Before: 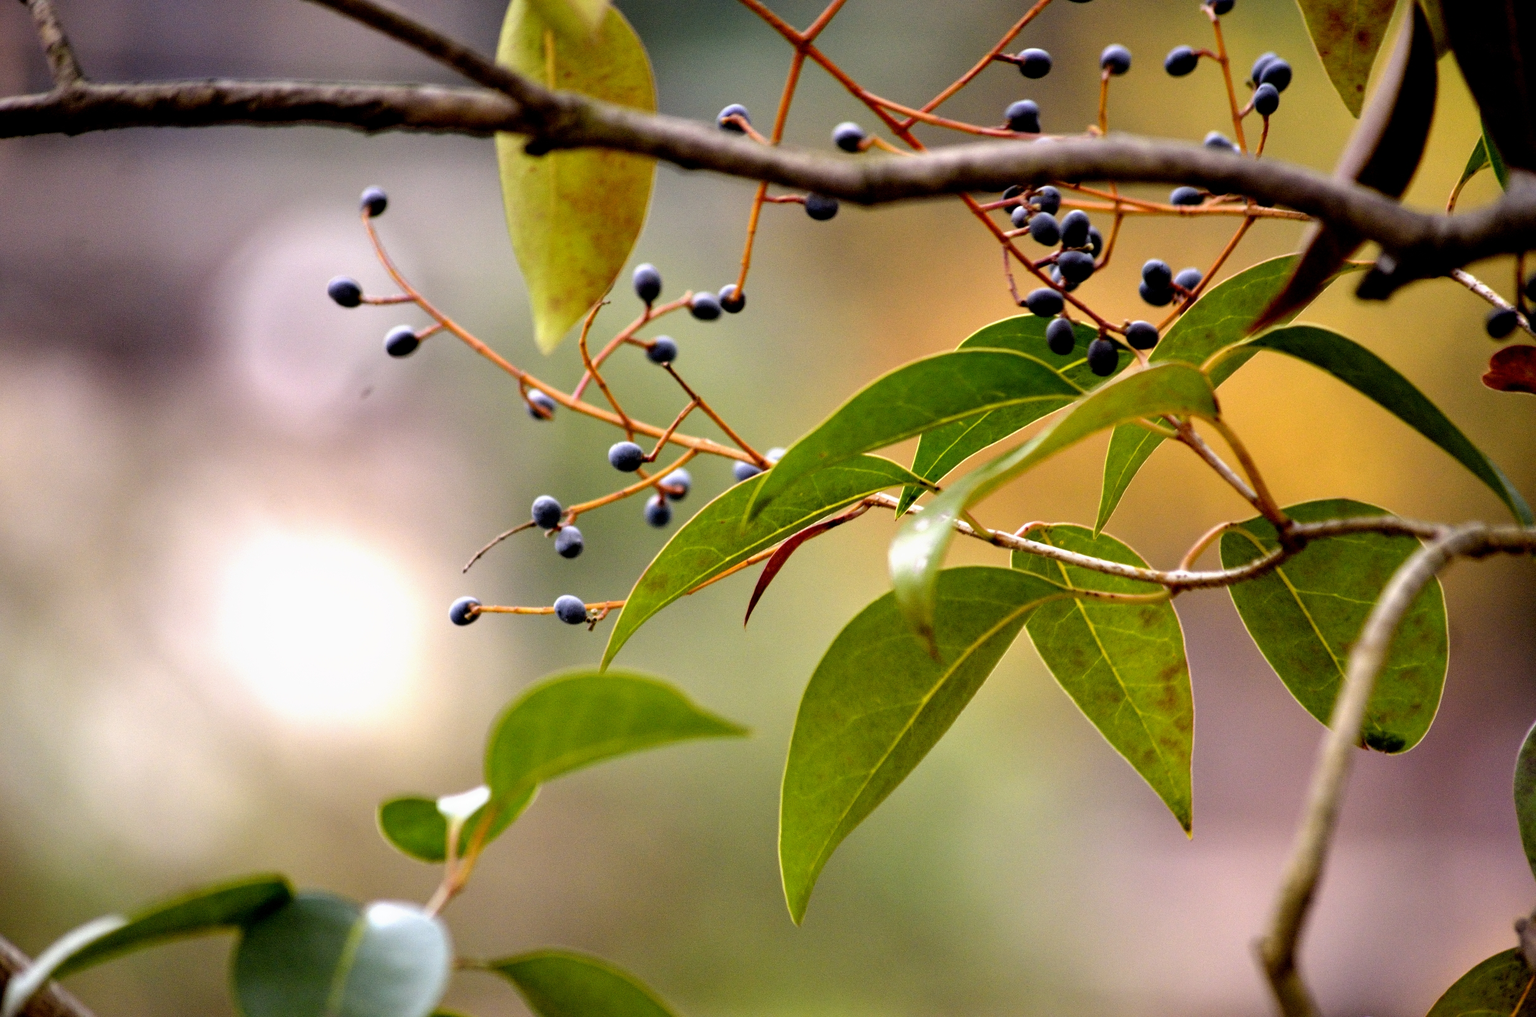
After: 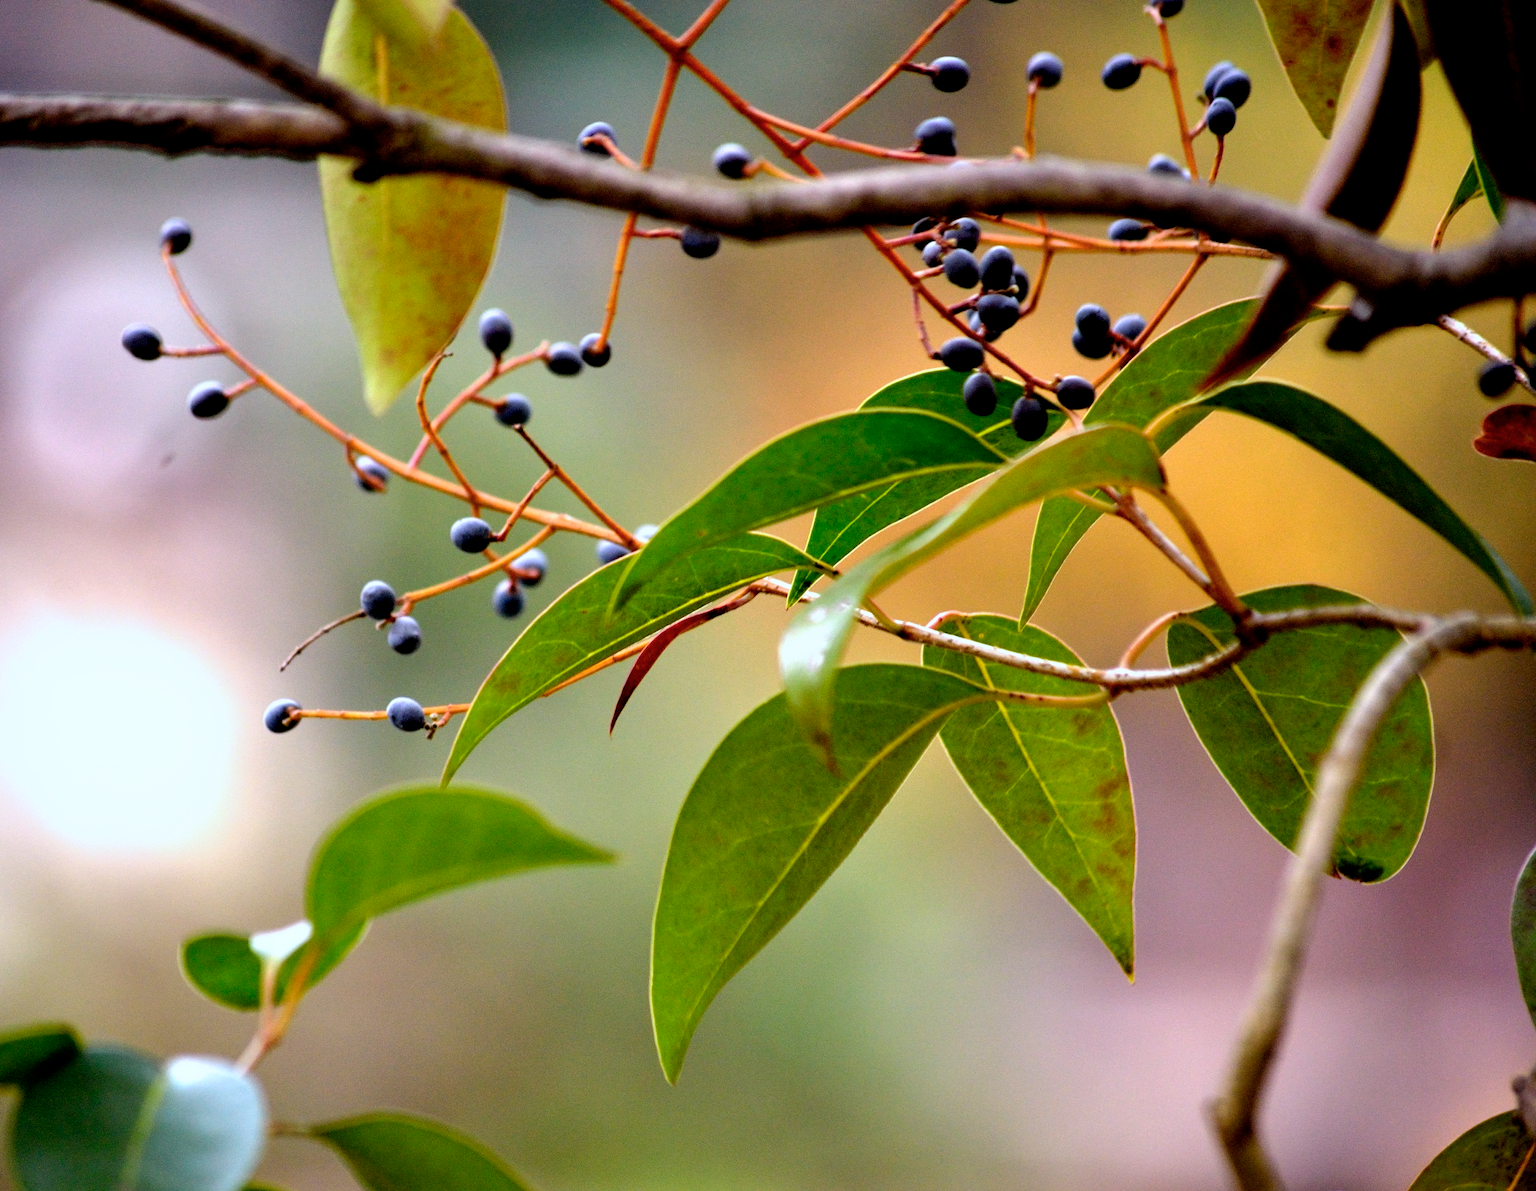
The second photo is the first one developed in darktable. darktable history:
crop and rotate: left 14.584%
color calibration: illuminant custom, x 0.368, y 0.373, temperature 4330.32 K
